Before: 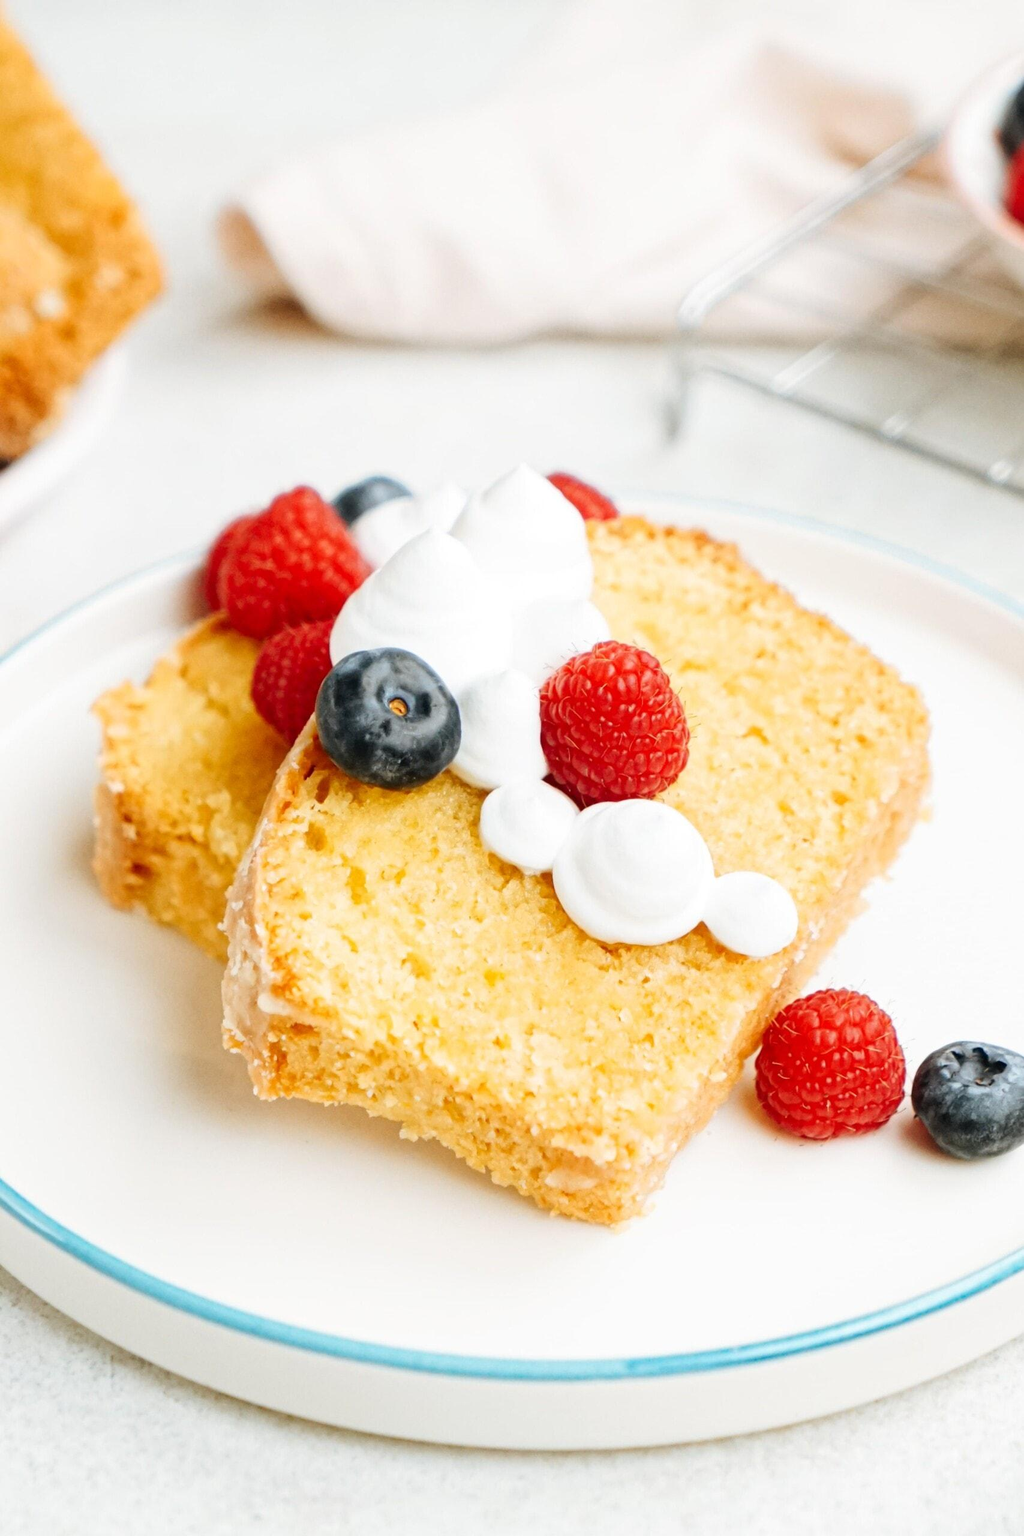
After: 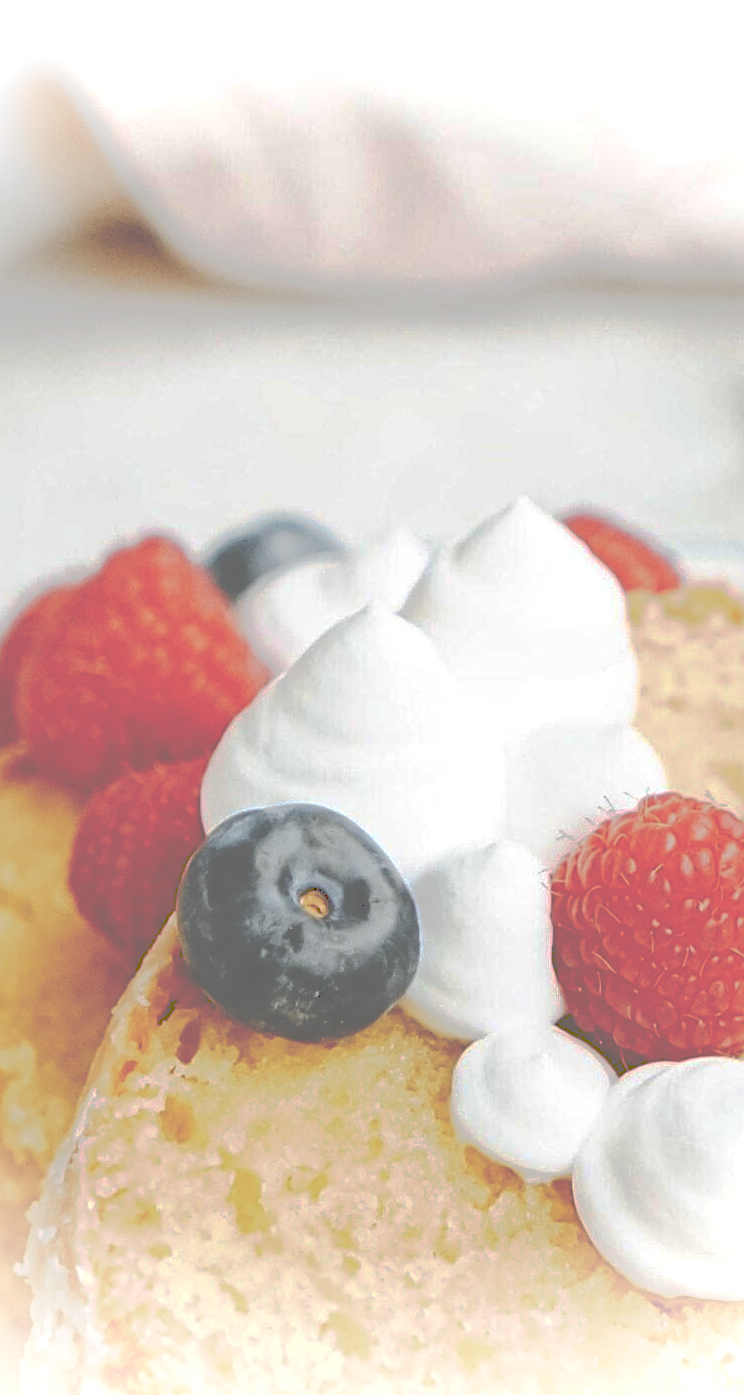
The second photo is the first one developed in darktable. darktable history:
vignetting: brightness 0.984, saturation -0.49
local contrast: highlights 62%, shadows 114%, detail 107%, midtone range 0.533
crop: left 20.459%, top 10.755%, right 35.926%, bottom 34.733%
tone curve: curves: ch0 [(0, 0) (0.003, 0.43) (0.011, 0.433) (0.025, 0.434) (0.044, 0.436) (0.069, 0.439) (0.1, 0.442) (0.136, 0.446) (0.177, 0.449) (0.224, 0.454) (0.277, 0.462) (0.335, 0.488) (0.399, 0.524) (0.468, 0.566) (0.543, 0.615) (0.623, 0.666) (0.709, 0.718) (0.801, 0.761) (0.898, 0.801) (1, 1)], preserve colors none
sharpen: on, module defaults
